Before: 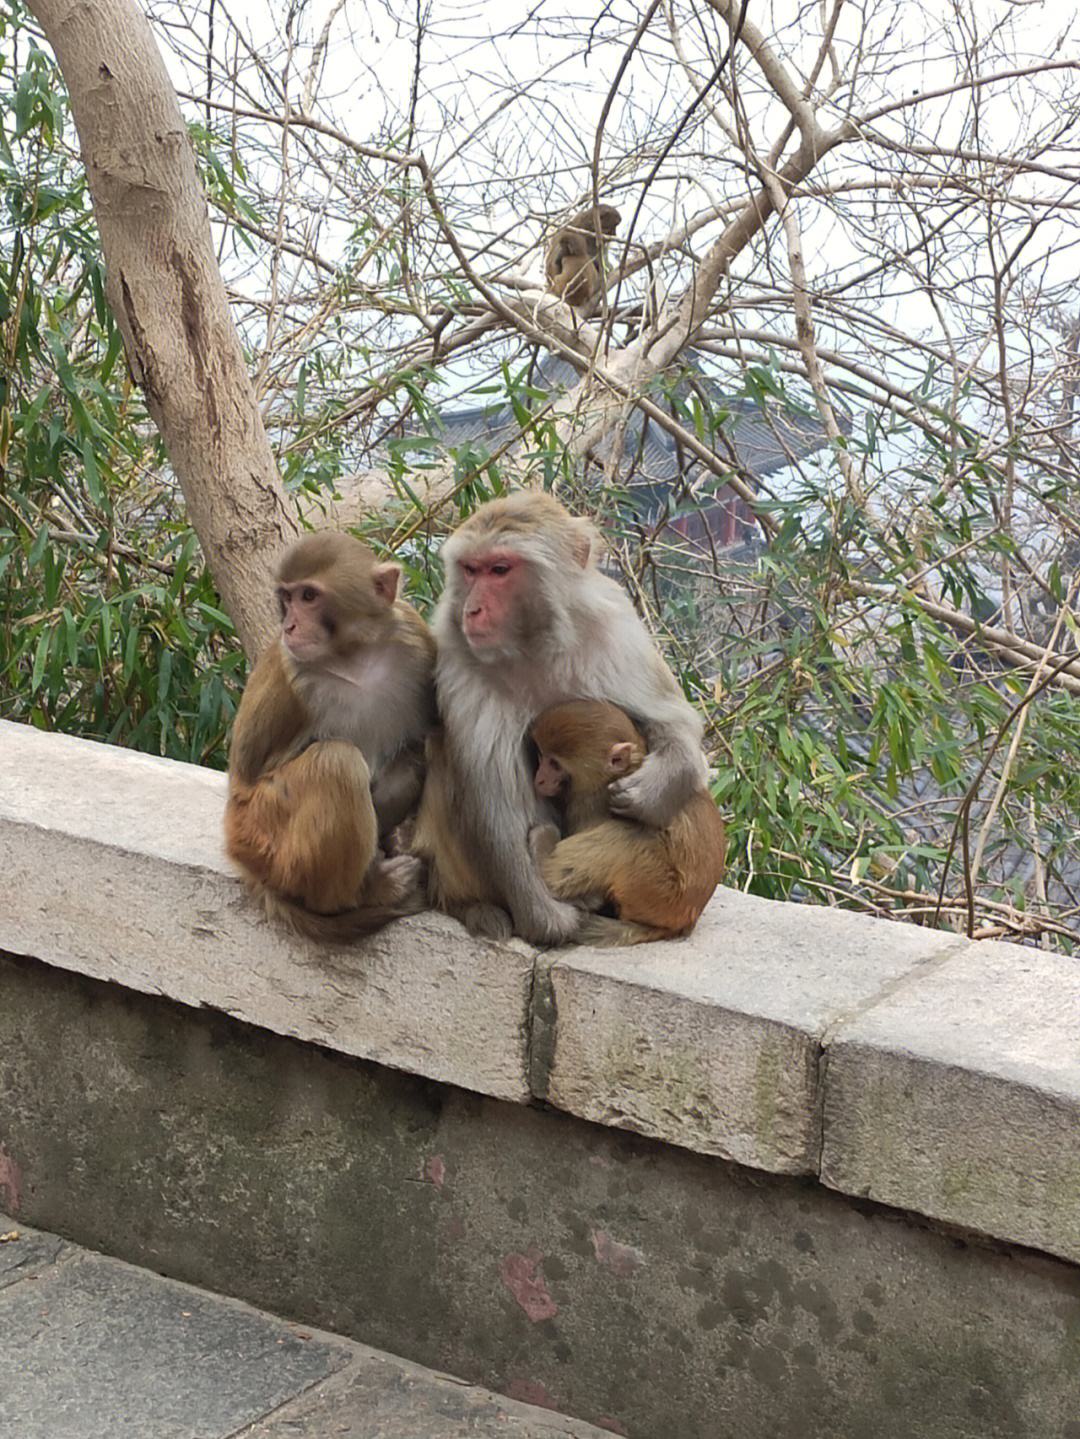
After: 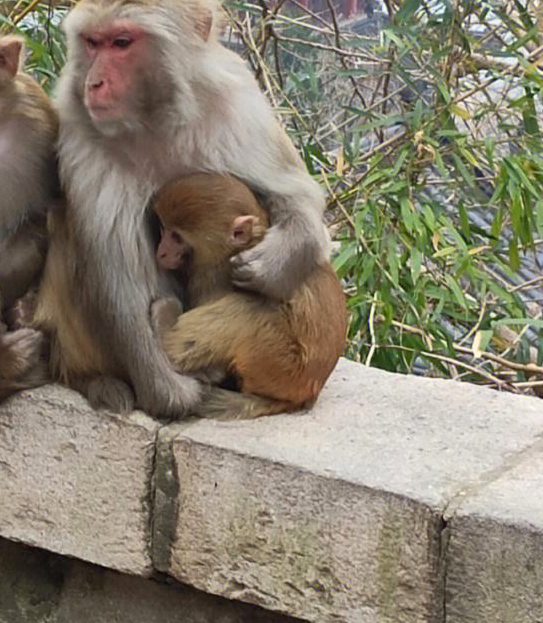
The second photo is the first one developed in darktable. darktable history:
color calibration: illuminant same as pipeline (D50), adaptation none (bypass)
contrast brightness saturation: contrast 0.1, brightness 0.03, saturation 0.09
crop: left 35.03%, top 36.625%, right 14.663%, bottom 20.057%
